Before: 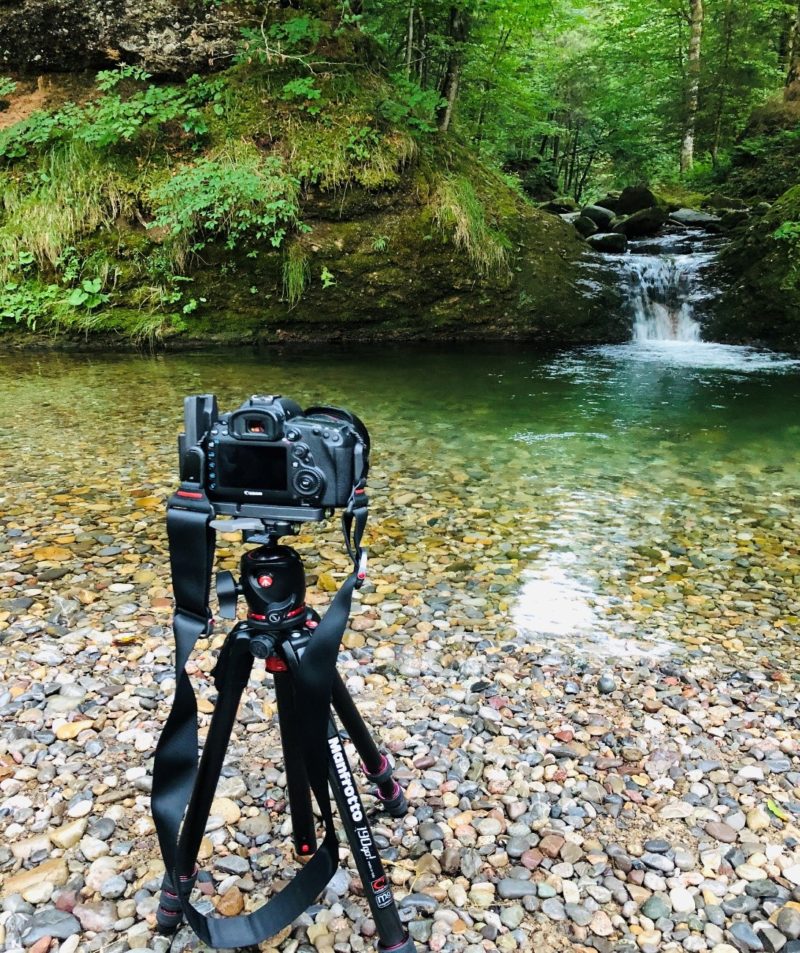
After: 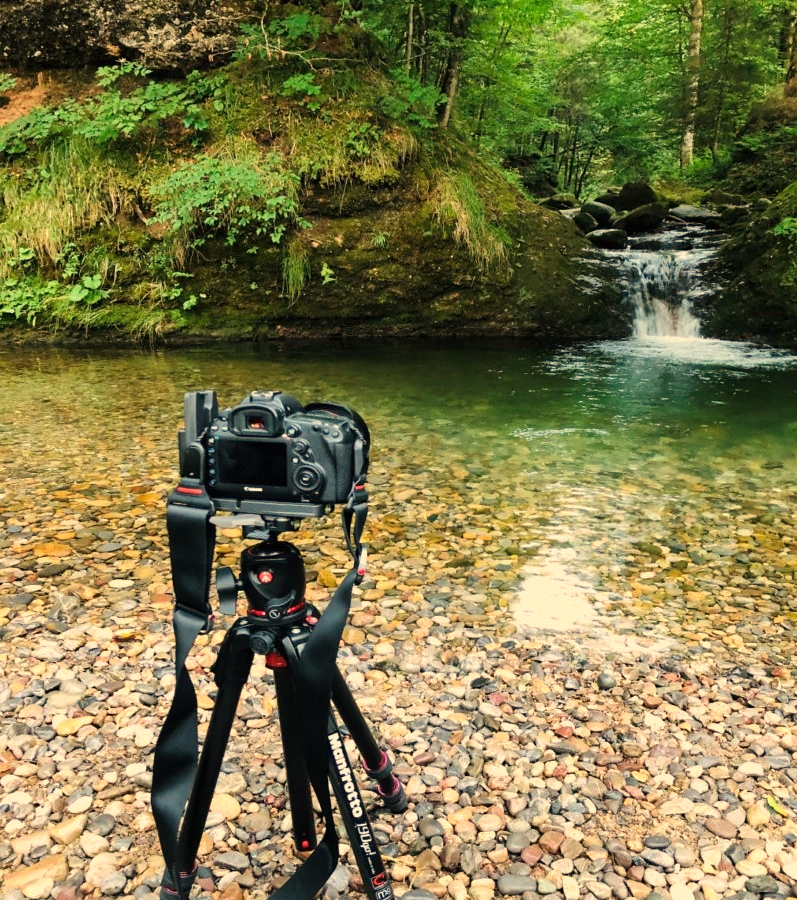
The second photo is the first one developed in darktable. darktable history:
crop: top 0.448%, right 0.264%, bottom 5.045%
white balance: red 1.138, green 0.996, blue 0.812
